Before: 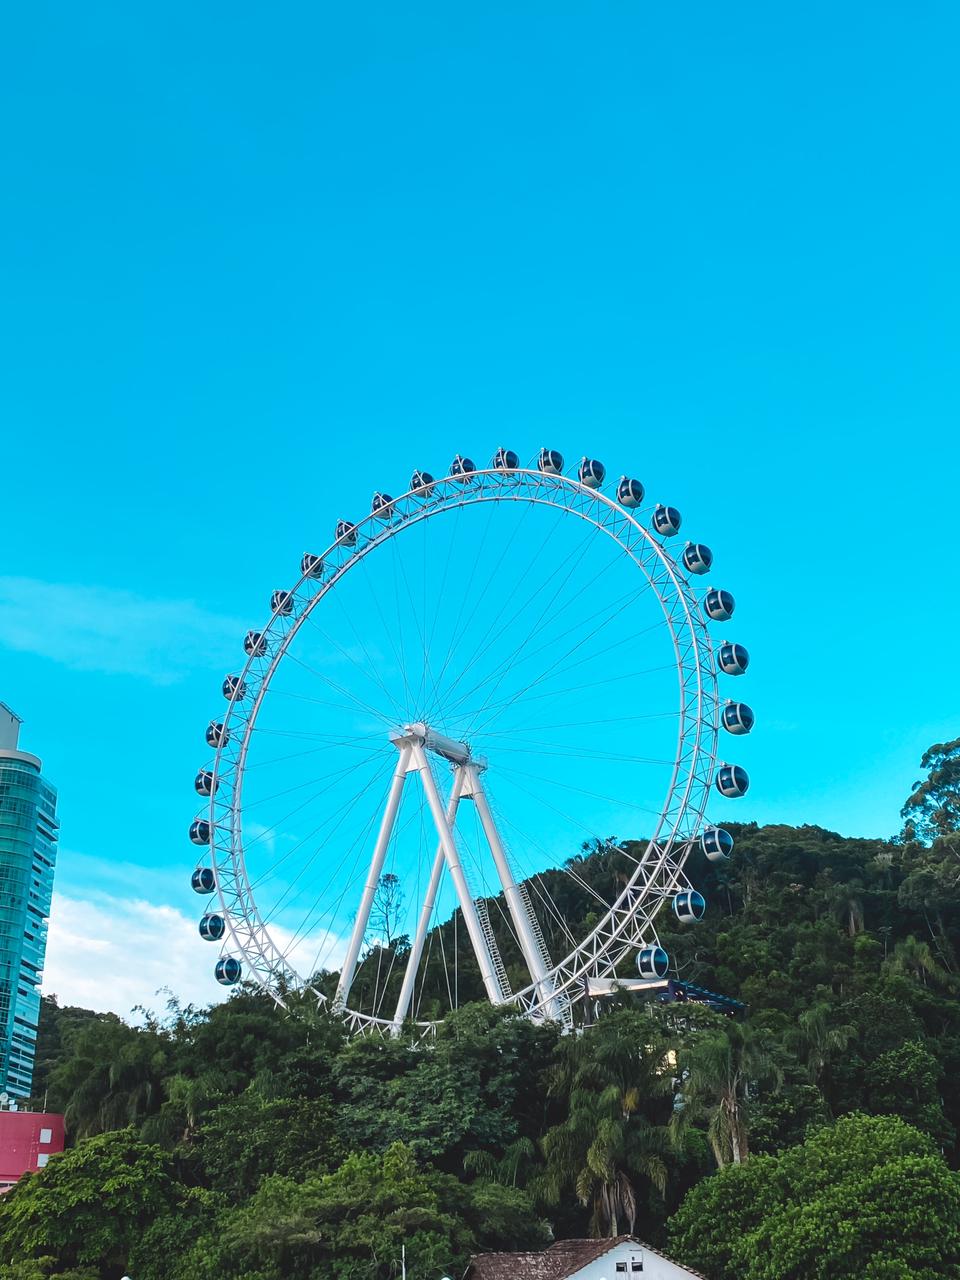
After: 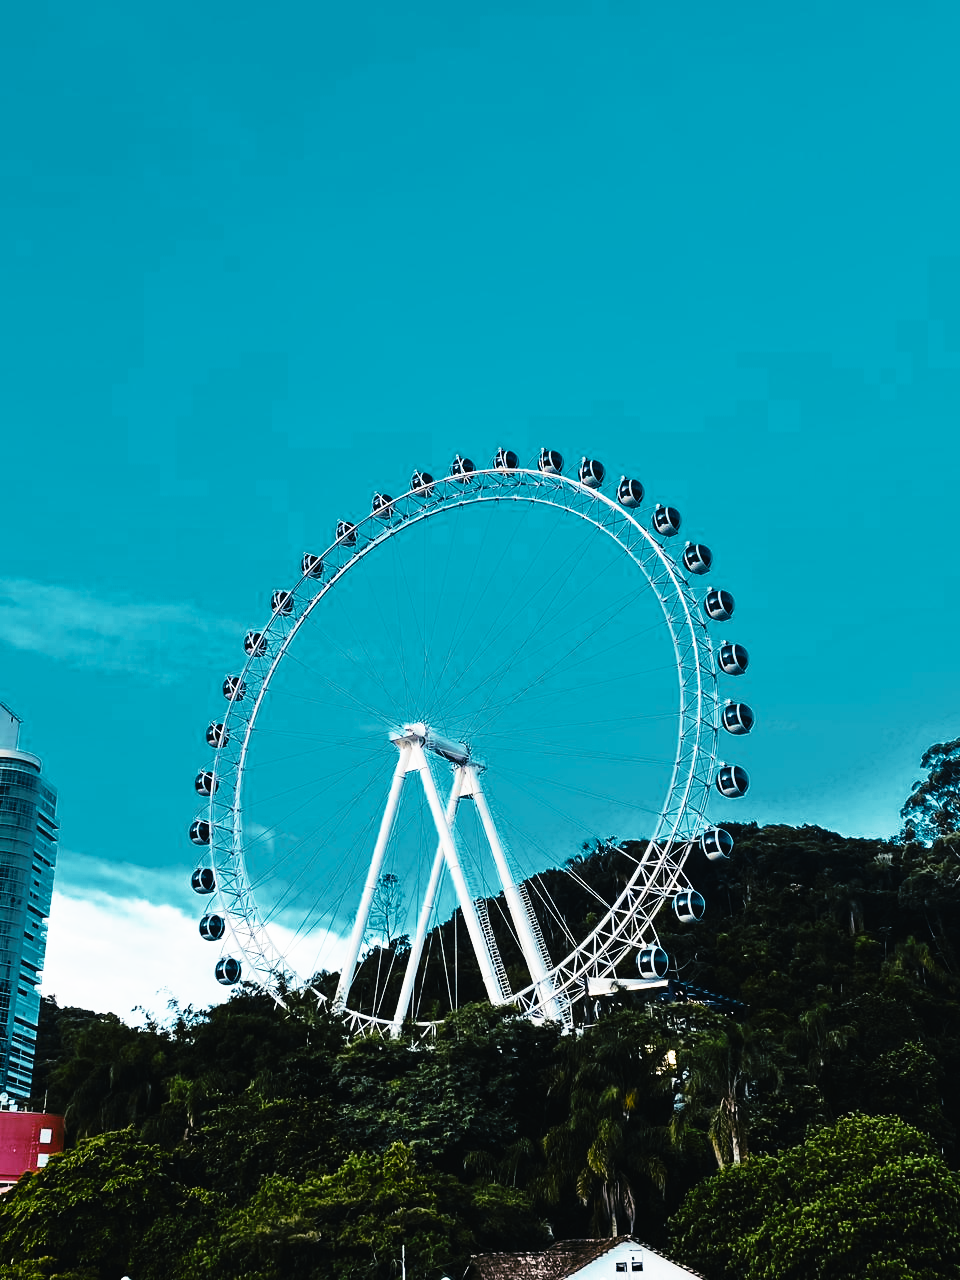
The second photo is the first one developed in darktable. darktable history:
tone curve: curves: ch0 [(0, 0) (0.003, 0.01) (0.011, 0.01) (0.025, 0.011) (0.044, 0.014) (0.069, 0.018) (0.1, 0.022) (0.136, 0.026) (0.177, 0.035) (0.224, 0.051) (0.277, 0.085) (0.335, 0.158) (0.399, 0.299) (0.468, 0.457) (0.543, 0.634) (0.623, 0.801) (0.709, 0.904) (0.801, 0.963) (0.898, 0.986) (1, 1)], preserve colors none
color look up table: target L [65.74, 68.83, 87.56, 67.1, 56.13, 45.41, 63.83, 59.45, 45.93, 33.17, 42.31, 37.54, 32.42, 27.71, 4.905, 200.02, 78.81, 64.73, 68.61, 65.81, 54.52, 43.31, 56.14, 39.62, 46.28, 43.32, 35.89, 33.64, 16.89, 84.58, 68.48, 66.24, 45.65, 54.32, 48.87, 55.92, 40.05, 36.67, 33.69, 34.19, 31.59, 24.04, 32.56, 9.141, 51.37, 73.6, 73.19, 43.76, 40.87], target a [2.597, 1.24, -0.98, -22.66, -19.75, -18.68, -13.69, 0.841, -12.77, -13.61, -1.062, -6.509, -11.62, -5.966, -5.518, 0, 0.245, 6.022, 13.94, 9.668, 15.23, 30.96, 4.606, 22.37, 25.9, 13.11, 15.22, 12.62, -3.444, 6.641, 14.86, -0.148, 35.84, -8.542, 29.82, -3.578, 28.02, 22.99, 18.34, -0.939, -3.291, 34.76, -2.253, -3.202, -11.6, -15.34, -15.84, -6.645, -7.388], target b [39.07, 42.85, 22.71, -12.28, -1.667, 15.22, 14.77, 32.56, -3.381, 6.244, 5.812, 22.49, -0.66, 37.34, -1.546, 0, 26.39, 38.82, 3.501, 13.24, 29.57, -3.782, 25.45, 25.1, 5.156, 23.29, 31.41, 38.41, 6.126, -0.94, -16.23, 2.628, -22.34, -21.31, -14.78, -16.44, -15.25, -2.416, -16.84, -12.96, -9.997, -29.43, -10.71, -16.18, -9.95, -16.22, -8.983, -10.8, -7.521], num patches 49
